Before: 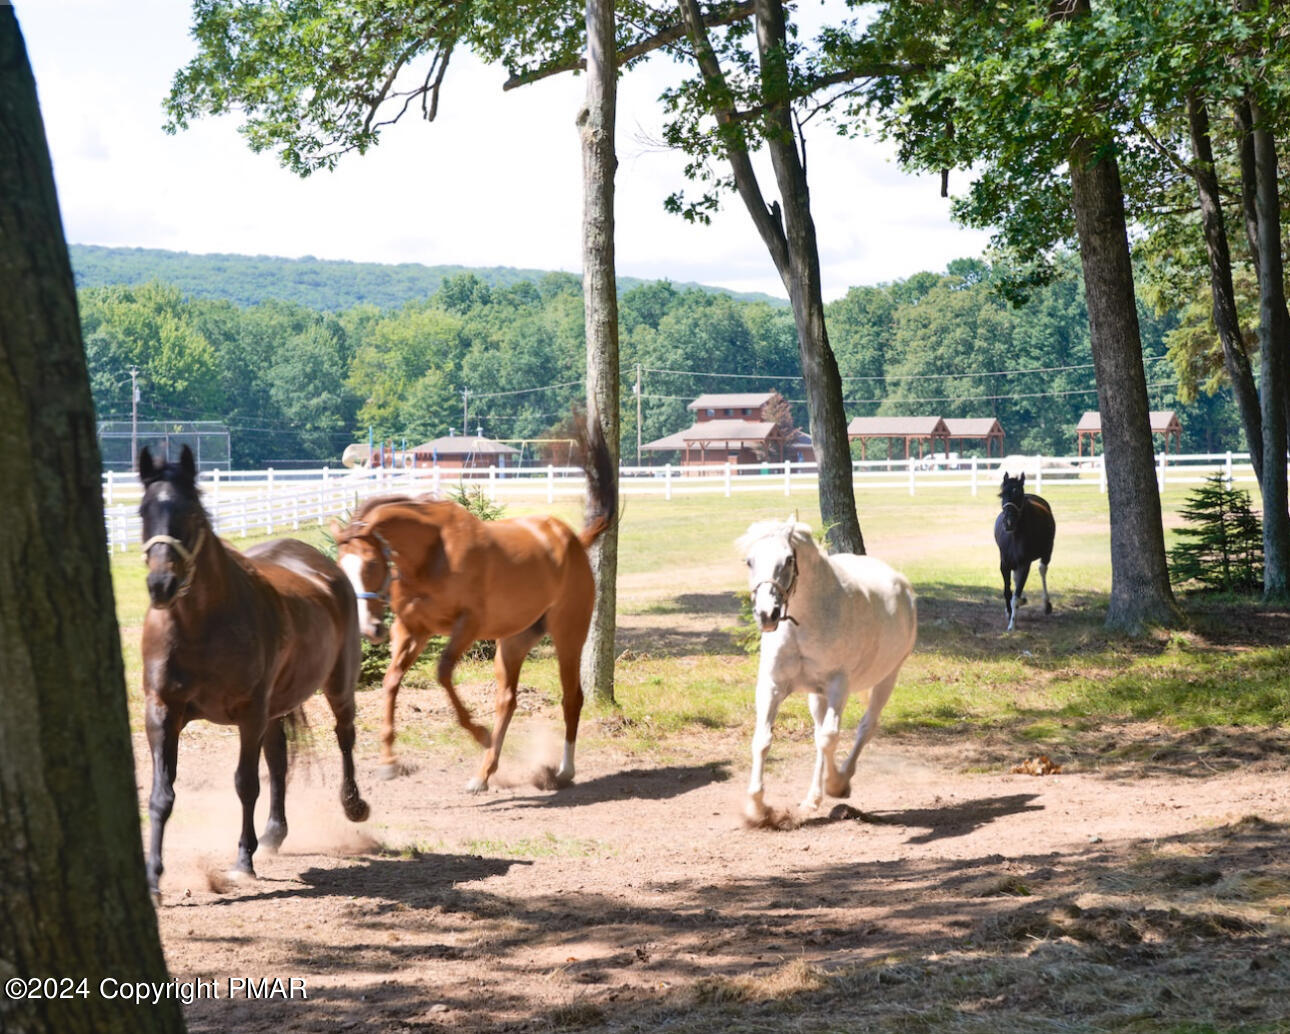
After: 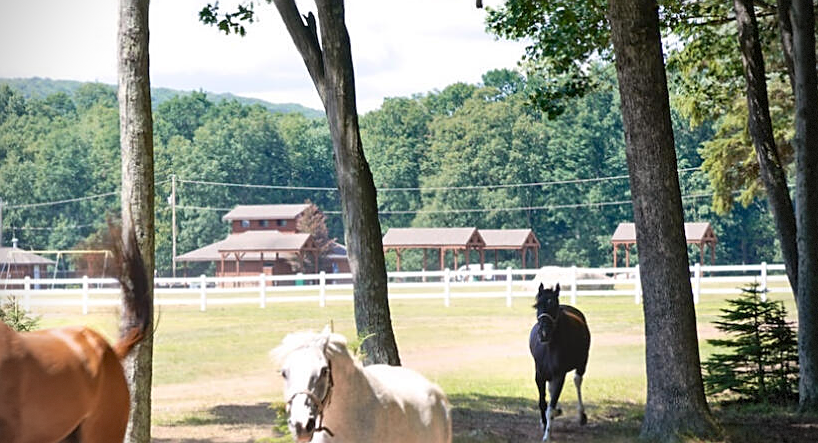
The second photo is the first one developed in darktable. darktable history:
crop: left 36.083%, top 18.336%, right 0.481%, bottom 38.82%
sharpen: on, module defaults
vignetting: dithering 8-bit output
